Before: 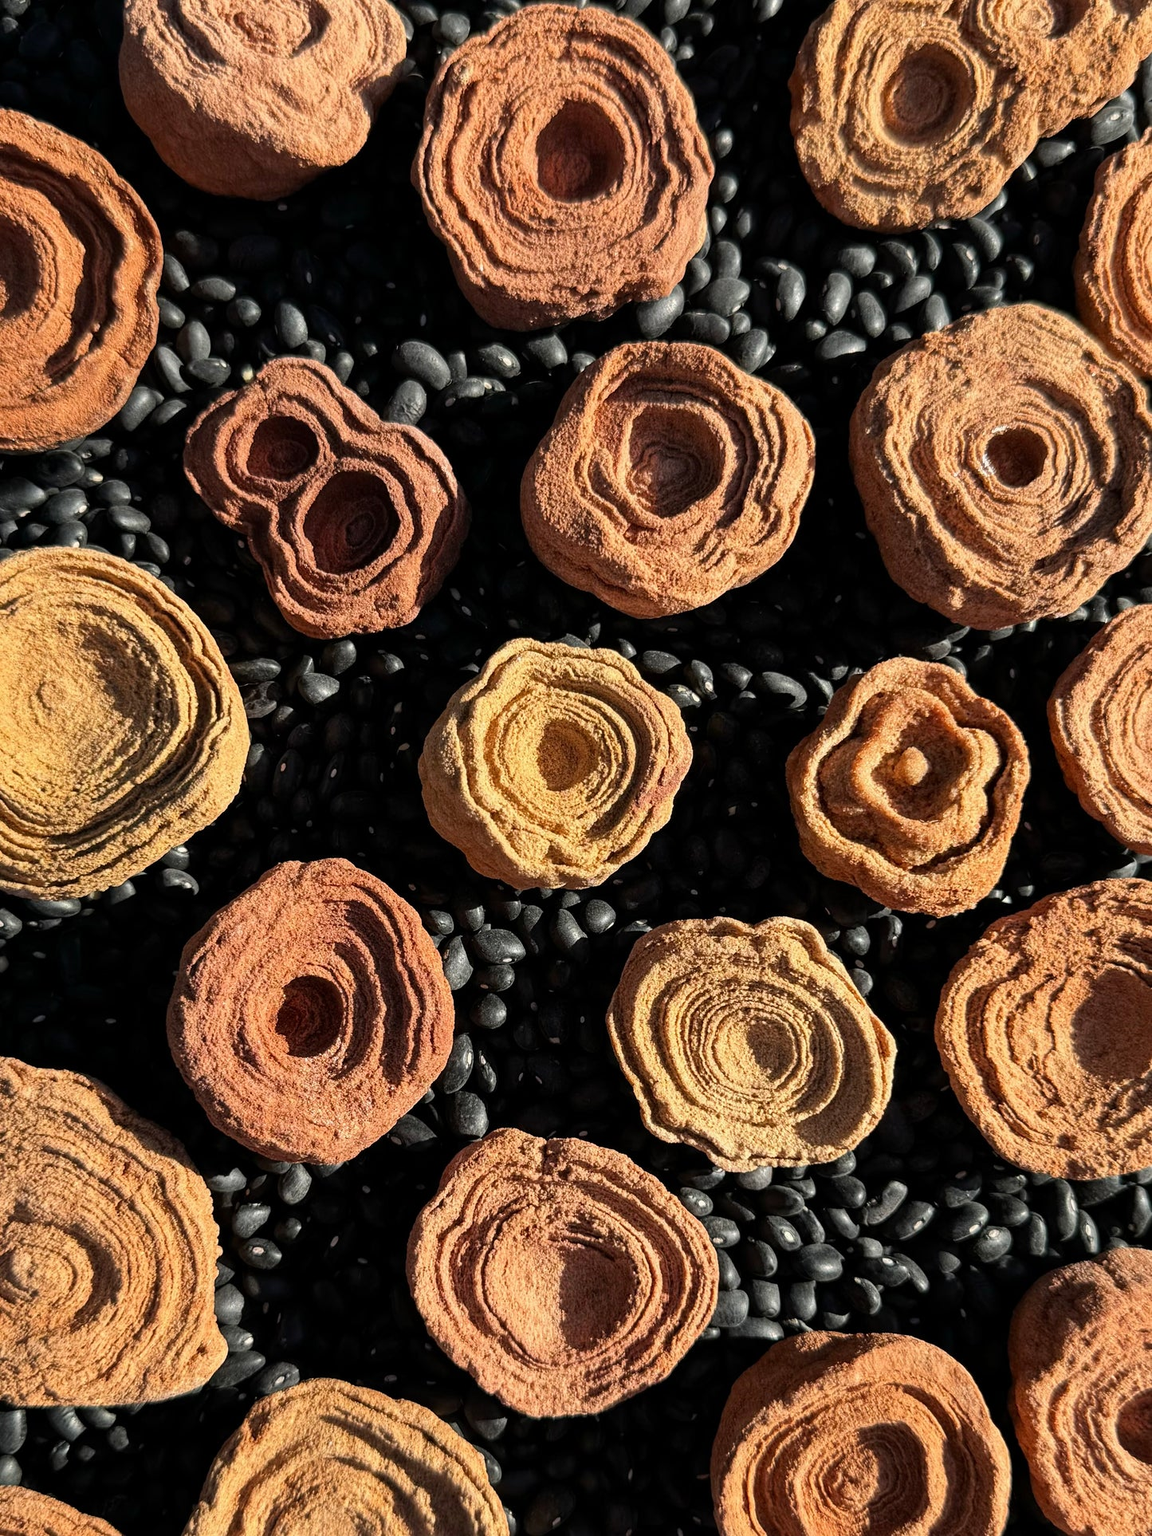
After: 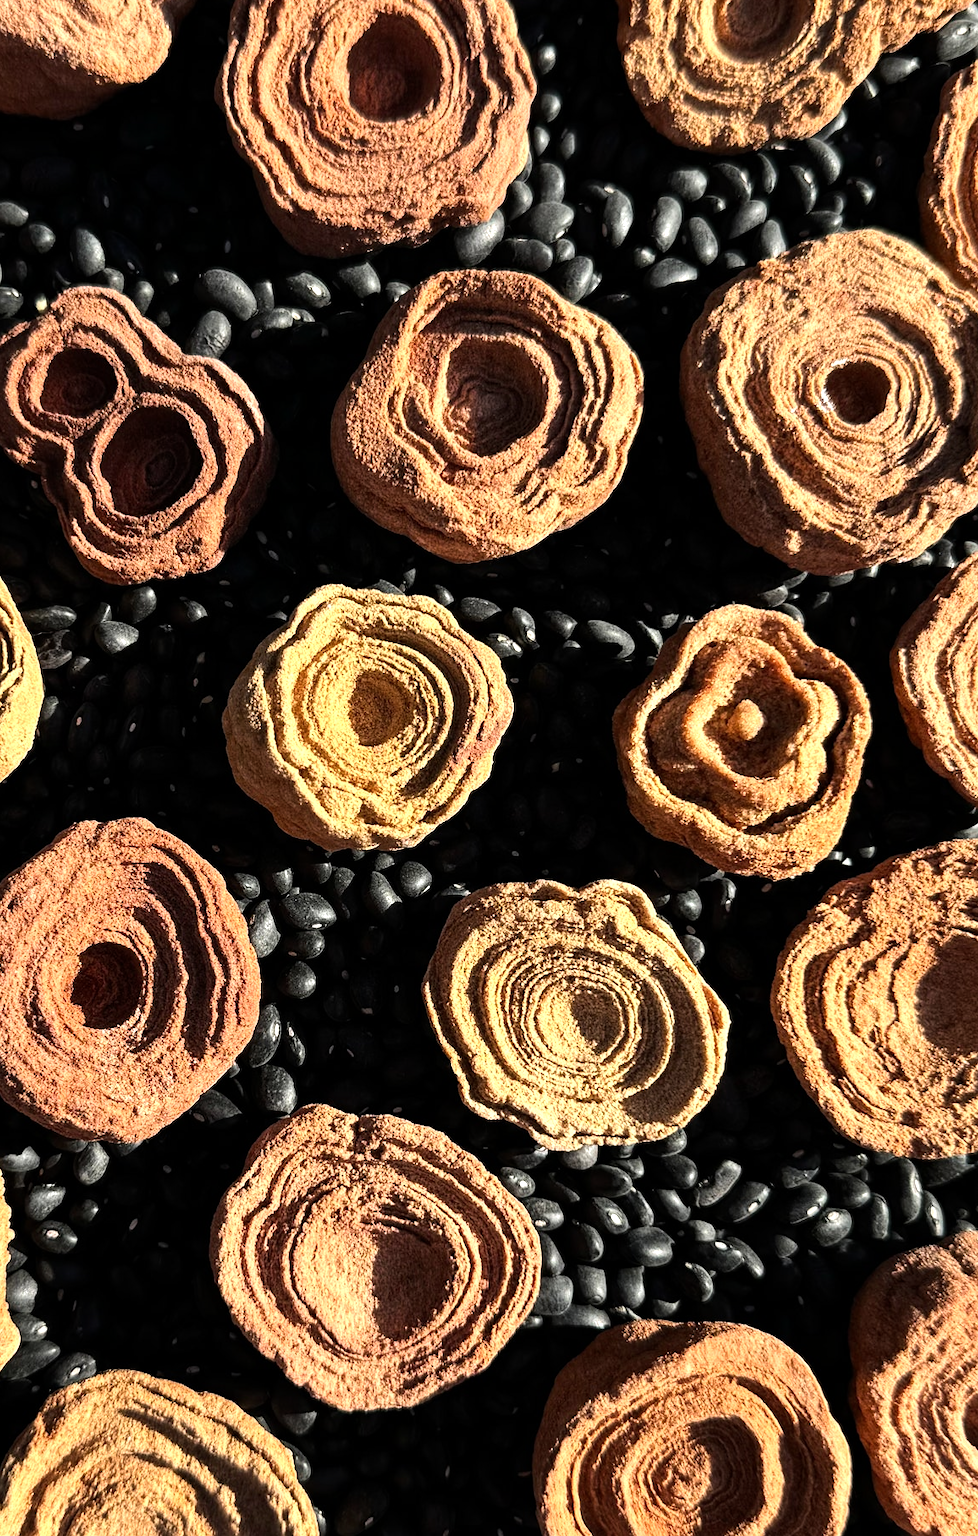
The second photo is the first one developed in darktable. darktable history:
crop and rotate: left 18.186%, top 5.722%, right 1.754%
tone equalizer: -8 EV -0.759 EV, -7 EV -0.675 EV, -6 EV -0.635 EV, -5 EV -0.413 EV, -3 EV 0.376 EV, -2 EV 0.6 EV, -1 EV 0.676 EV, +0 EV 0.734 EV, edges refinement/feathering 500, mask exposure compensation -1.57 EV, preserve details no
